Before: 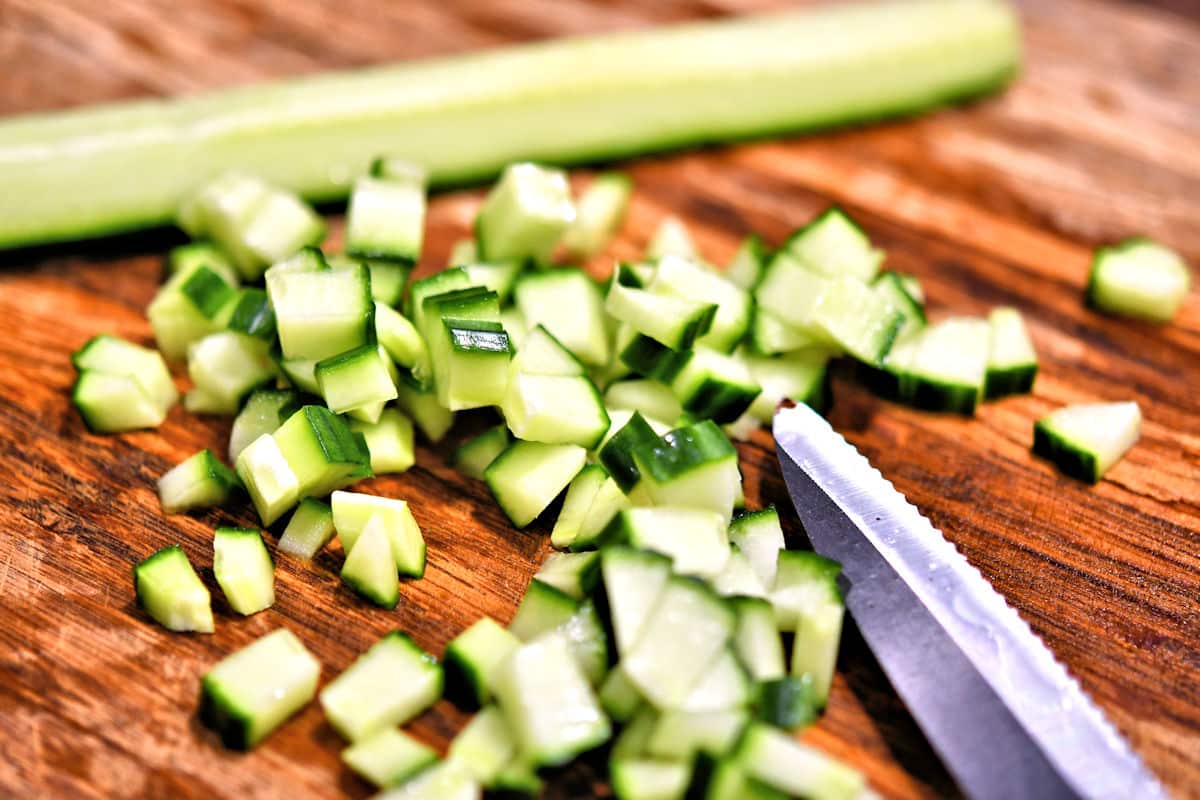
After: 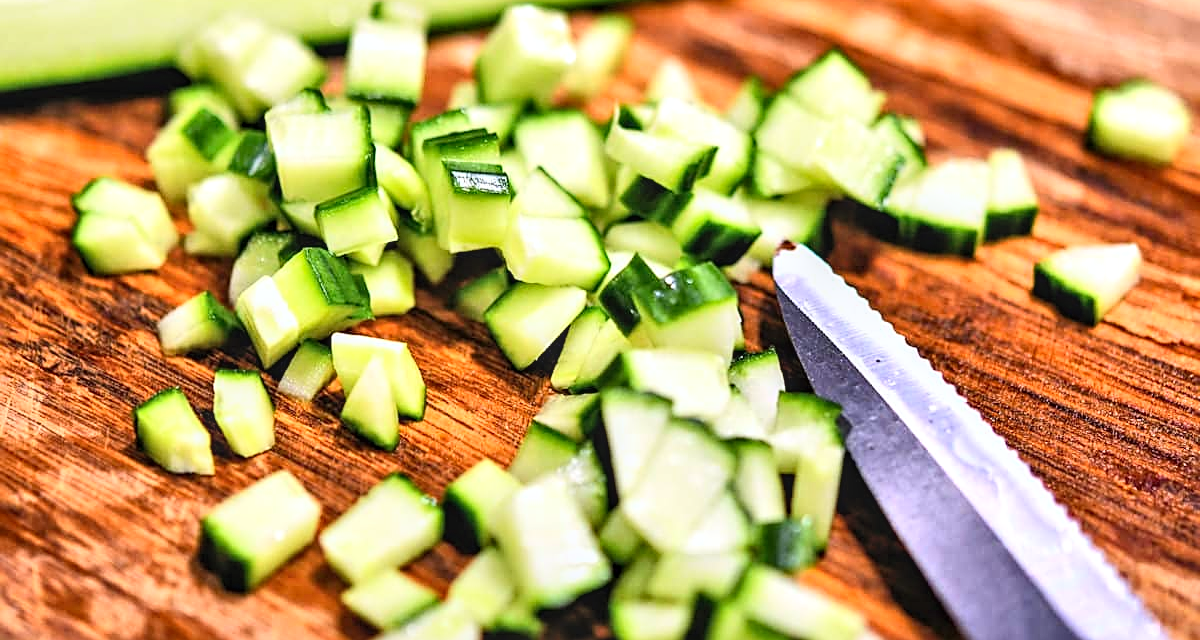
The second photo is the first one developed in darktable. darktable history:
white balance: red 0.988, blue 1.017
contrast brightness saturation: contrast 0.2, brightness 0.15, saturation 0.14
crop and rotate: top 19.998%
local contrast: on, module defaults
sharpen: on, module defaults
